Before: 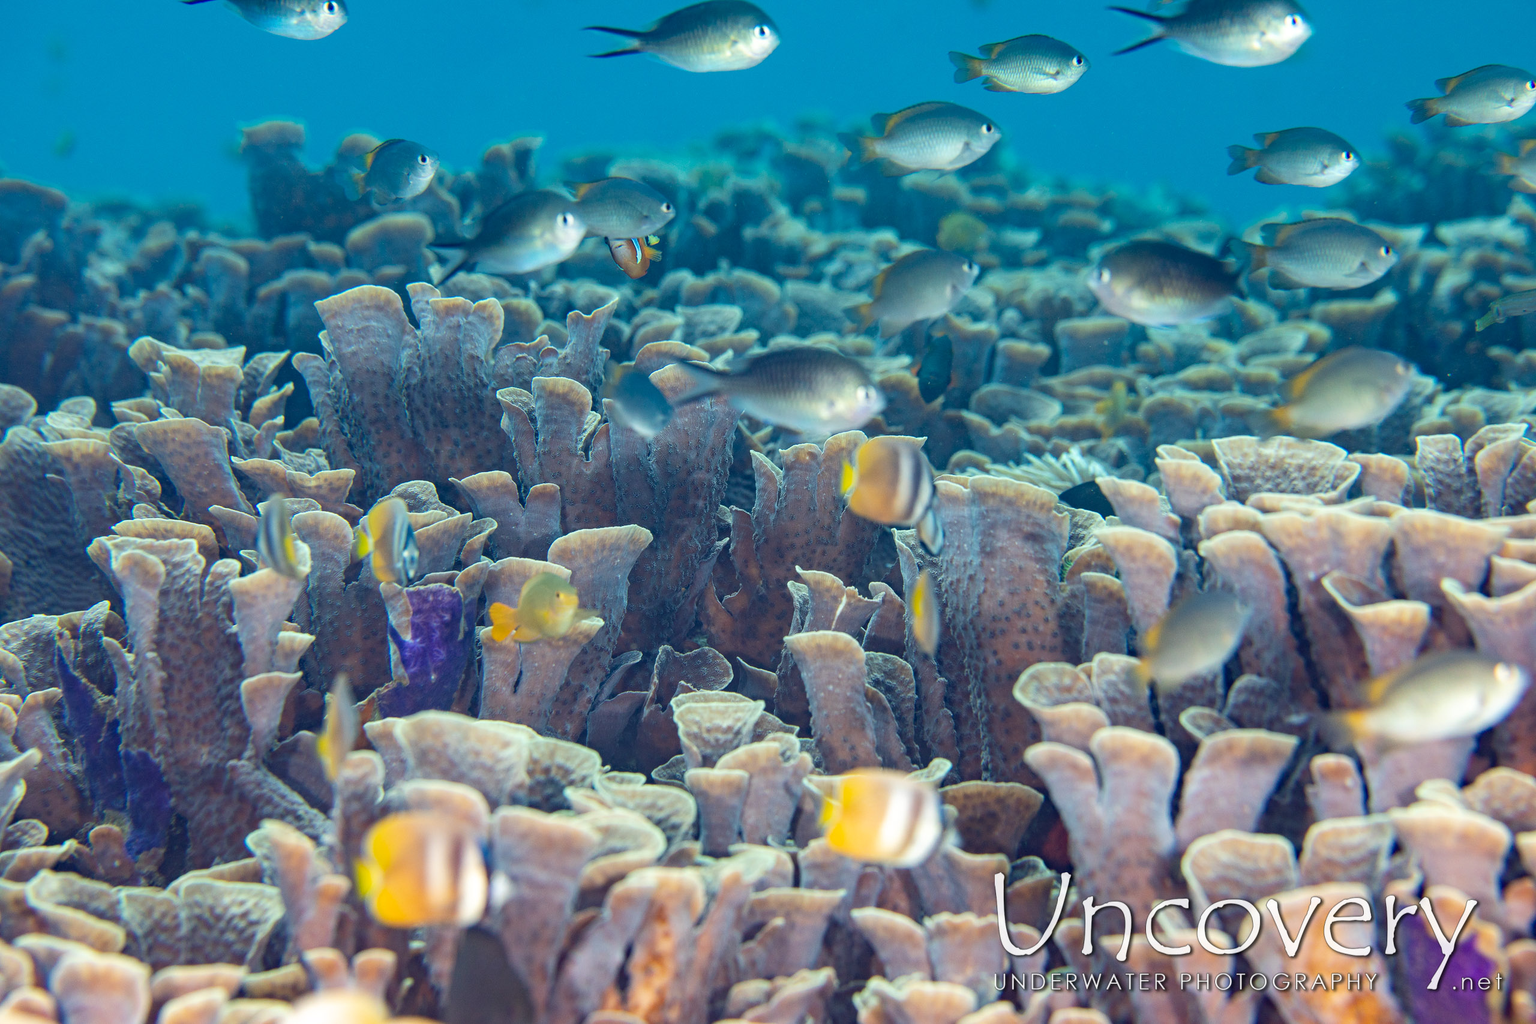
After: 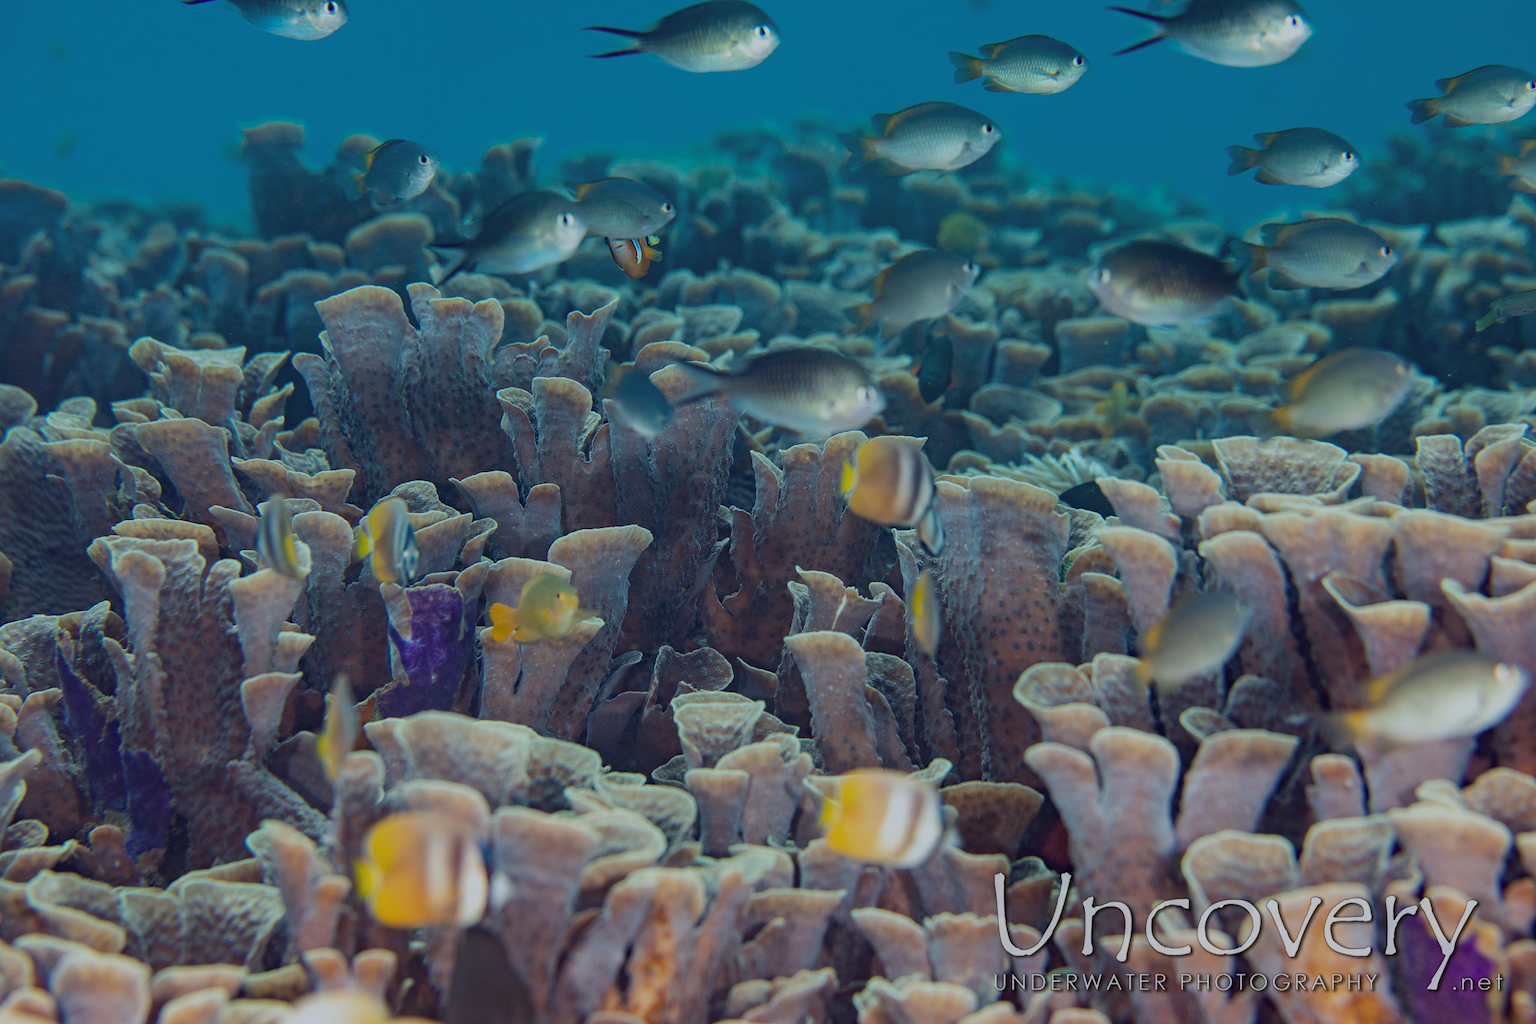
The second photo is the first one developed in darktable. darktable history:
exposure: black level correction 0, exposure -0.856 EV, compensate exposure bias true, compensate highlight preservation false
color correction: highlights a* -3.26, highlights b* -6.87, shadows a* 3.13, shadows b* 5.36
